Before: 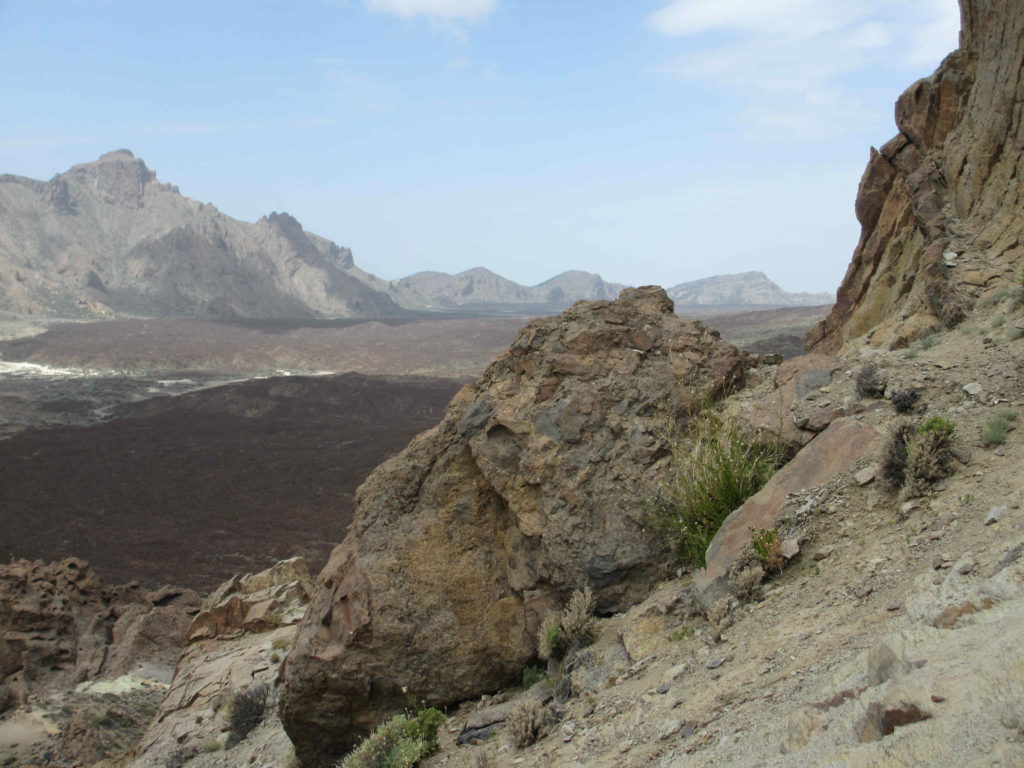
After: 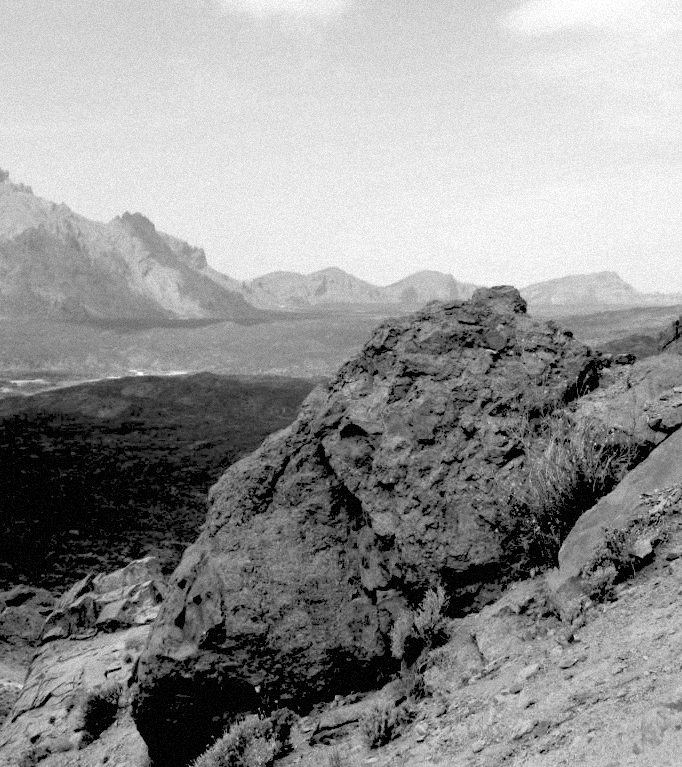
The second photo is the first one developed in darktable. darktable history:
grain: mid-tones bias 0%
exposure: black level correction 0.011, compensate highlight preservation false
color balance rgb: linear chroma grading › global chroma 9%, perceptual saturation grading › global saturation 36%, perceptual saturation grading › shadows 35%, perceptual brilliance grading › global brilliance 15%, perceptual brilliance grading › shadows -35%, global vibrance 15%
monochrome: a -92.57, b 58.91
crop and rotate: left 14.385%, right 18.948%
rgb levels: levels [[0.027, 0.429, 0.996], [0, 0.5, 1], [0, 0.5, 1]]
